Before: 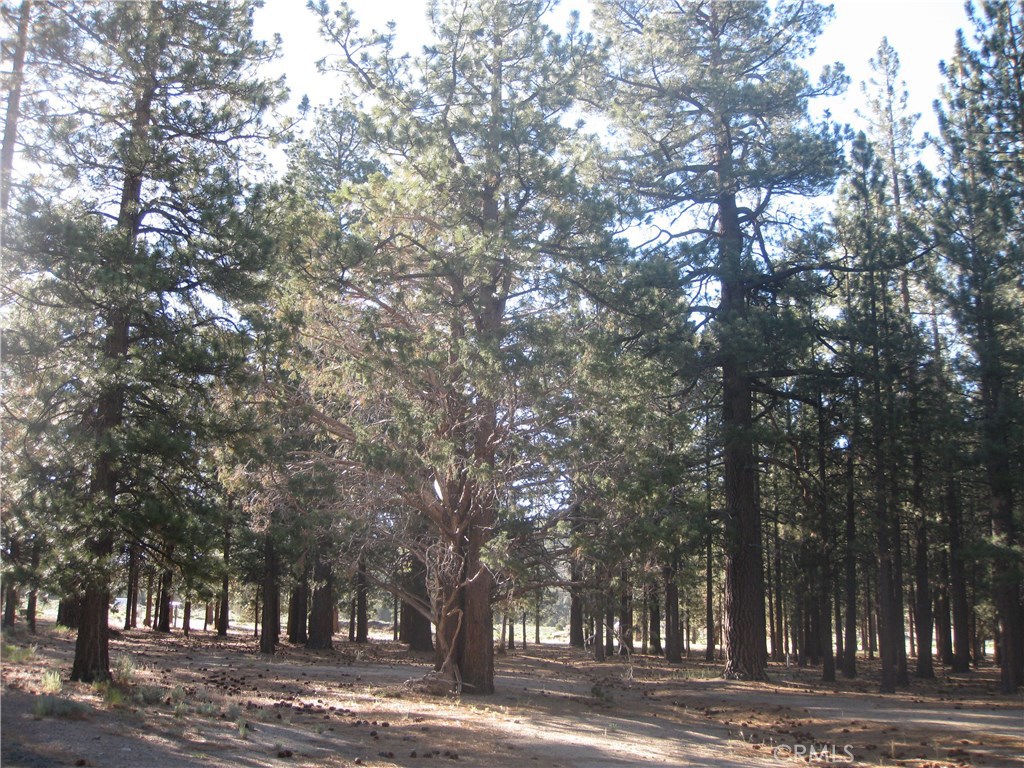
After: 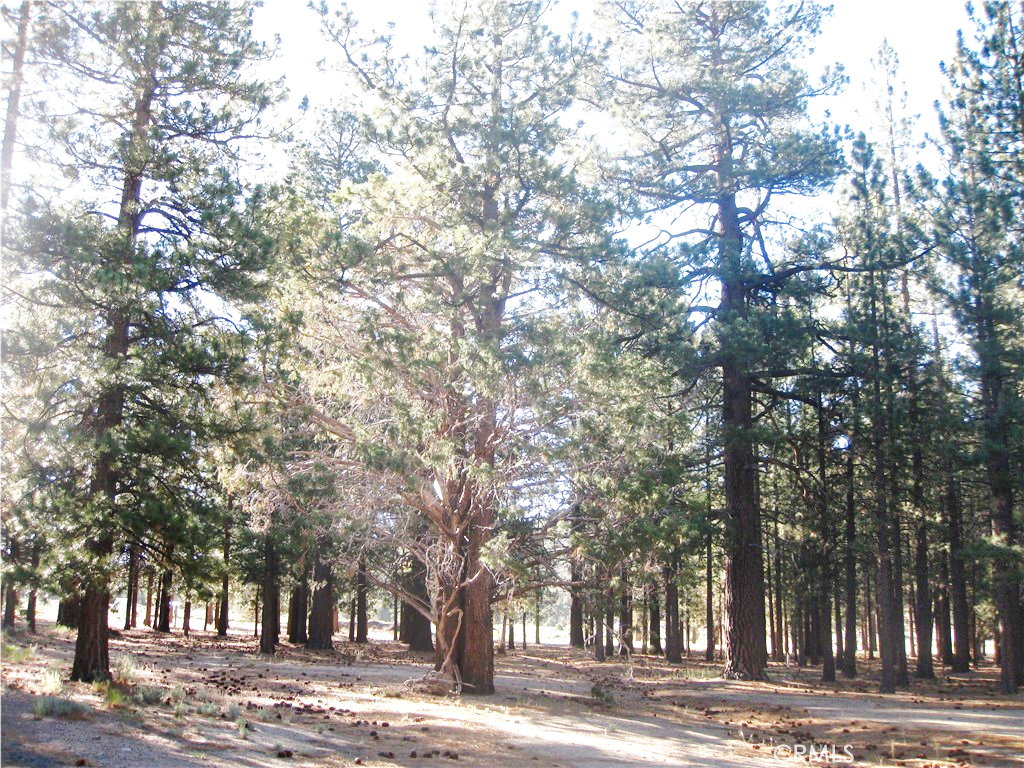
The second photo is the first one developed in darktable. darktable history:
base curve: curves: ch0 [(0, 0.003) (0.001, 0.002) (0.006, 0.004) (0.02, 0.022) (0.048, 0.086) (0.094, 0.234) (0.162, 0.431) (0.258, 0.629) (0.385, 0.8) (0.548, 0.918) (0.751, 0.988) (1, 1)], preserve colors none
shadows and highlights: on, module defaults
contrast equalizer: octaves 7, y [[0.6 ×6], [0.55 ×6], [0 ×6], [0 ×6], [0 ×6]], mix 0.29
